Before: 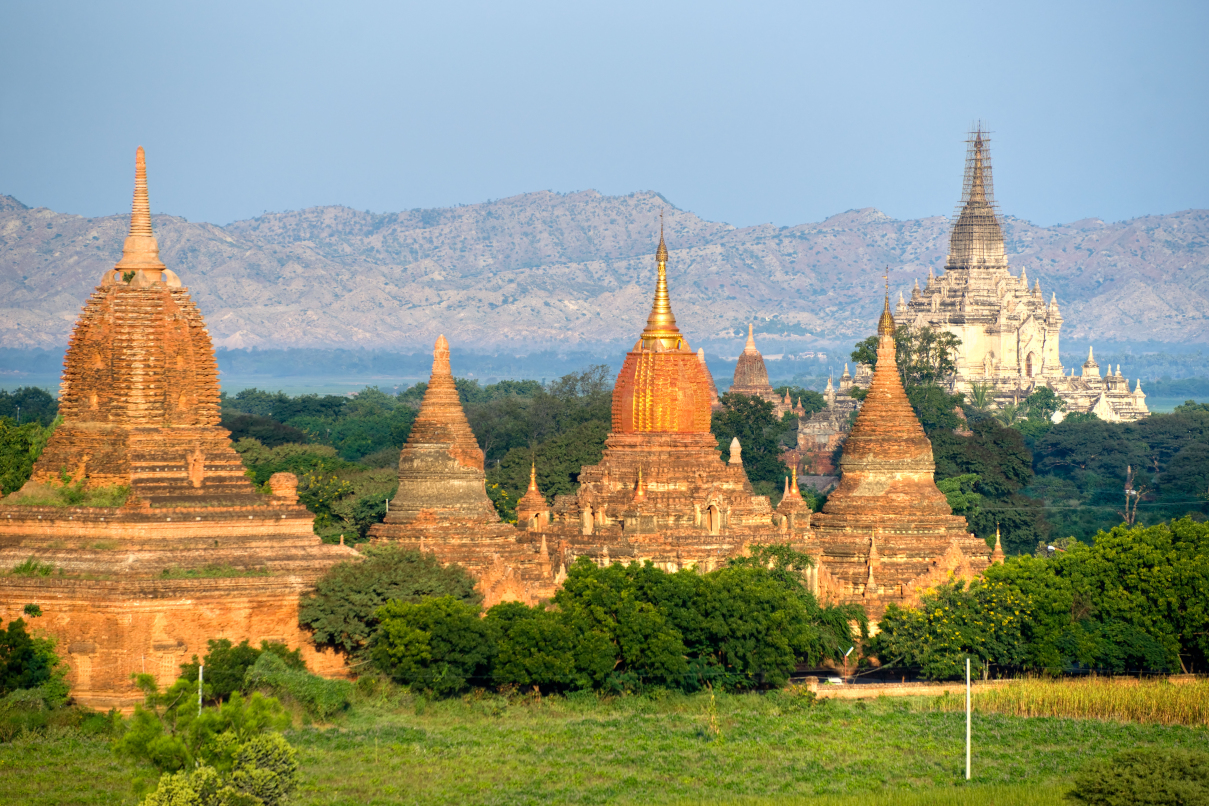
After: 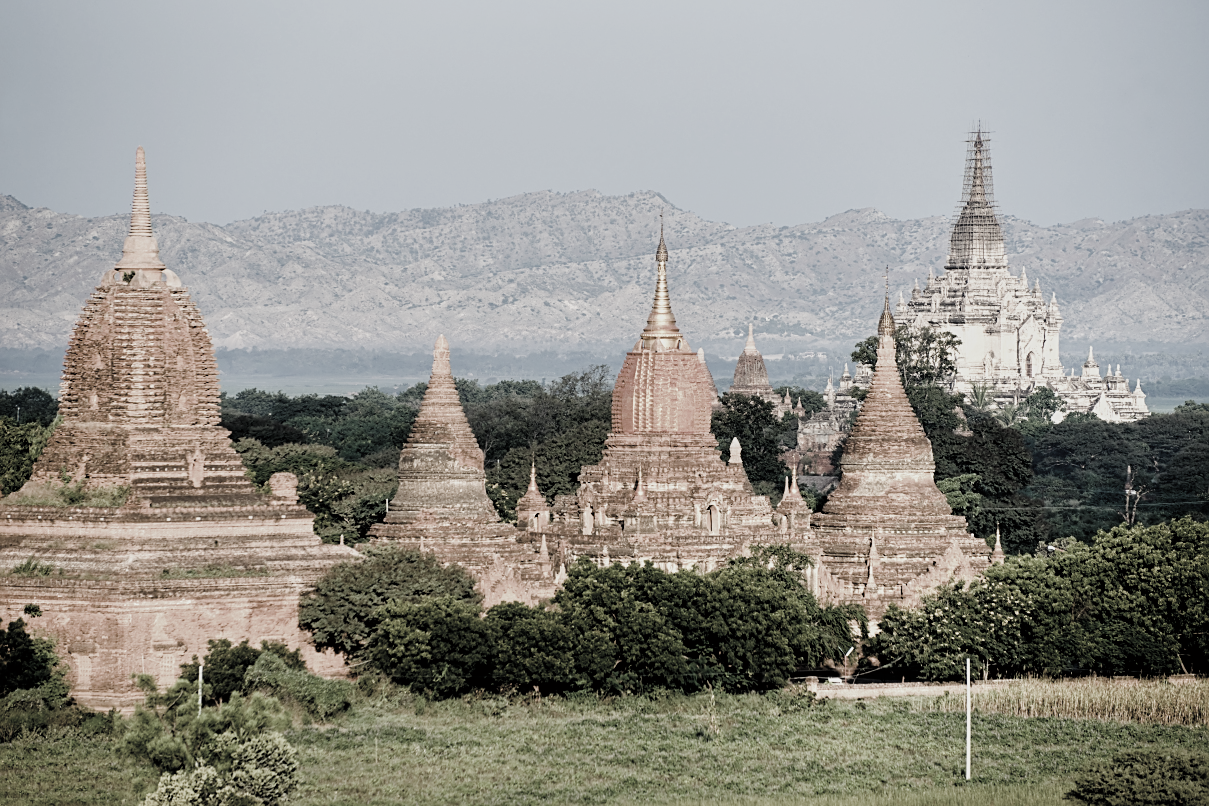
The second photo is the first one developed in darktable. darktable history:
sharpen: on, module defaults
filmic rgb: black relative exposure -5.09 EV, white relative exposure 3.95 EV, hardness 2.89, contrast 1.299, color science v4 (2020)
color balance rgb: power › chroma 0.303%, power › hue 24.7°, perceptual saturation grading › global saturation 0.804%, perceptual saturation grading › highlights -33.085%, perceptual saturation grading › mid-tones 15.063%, perceptual saturation grading › shadows 48.243%, global vibrance 6.328%
color correction: highlights b* 0.042, saturation 0.326
